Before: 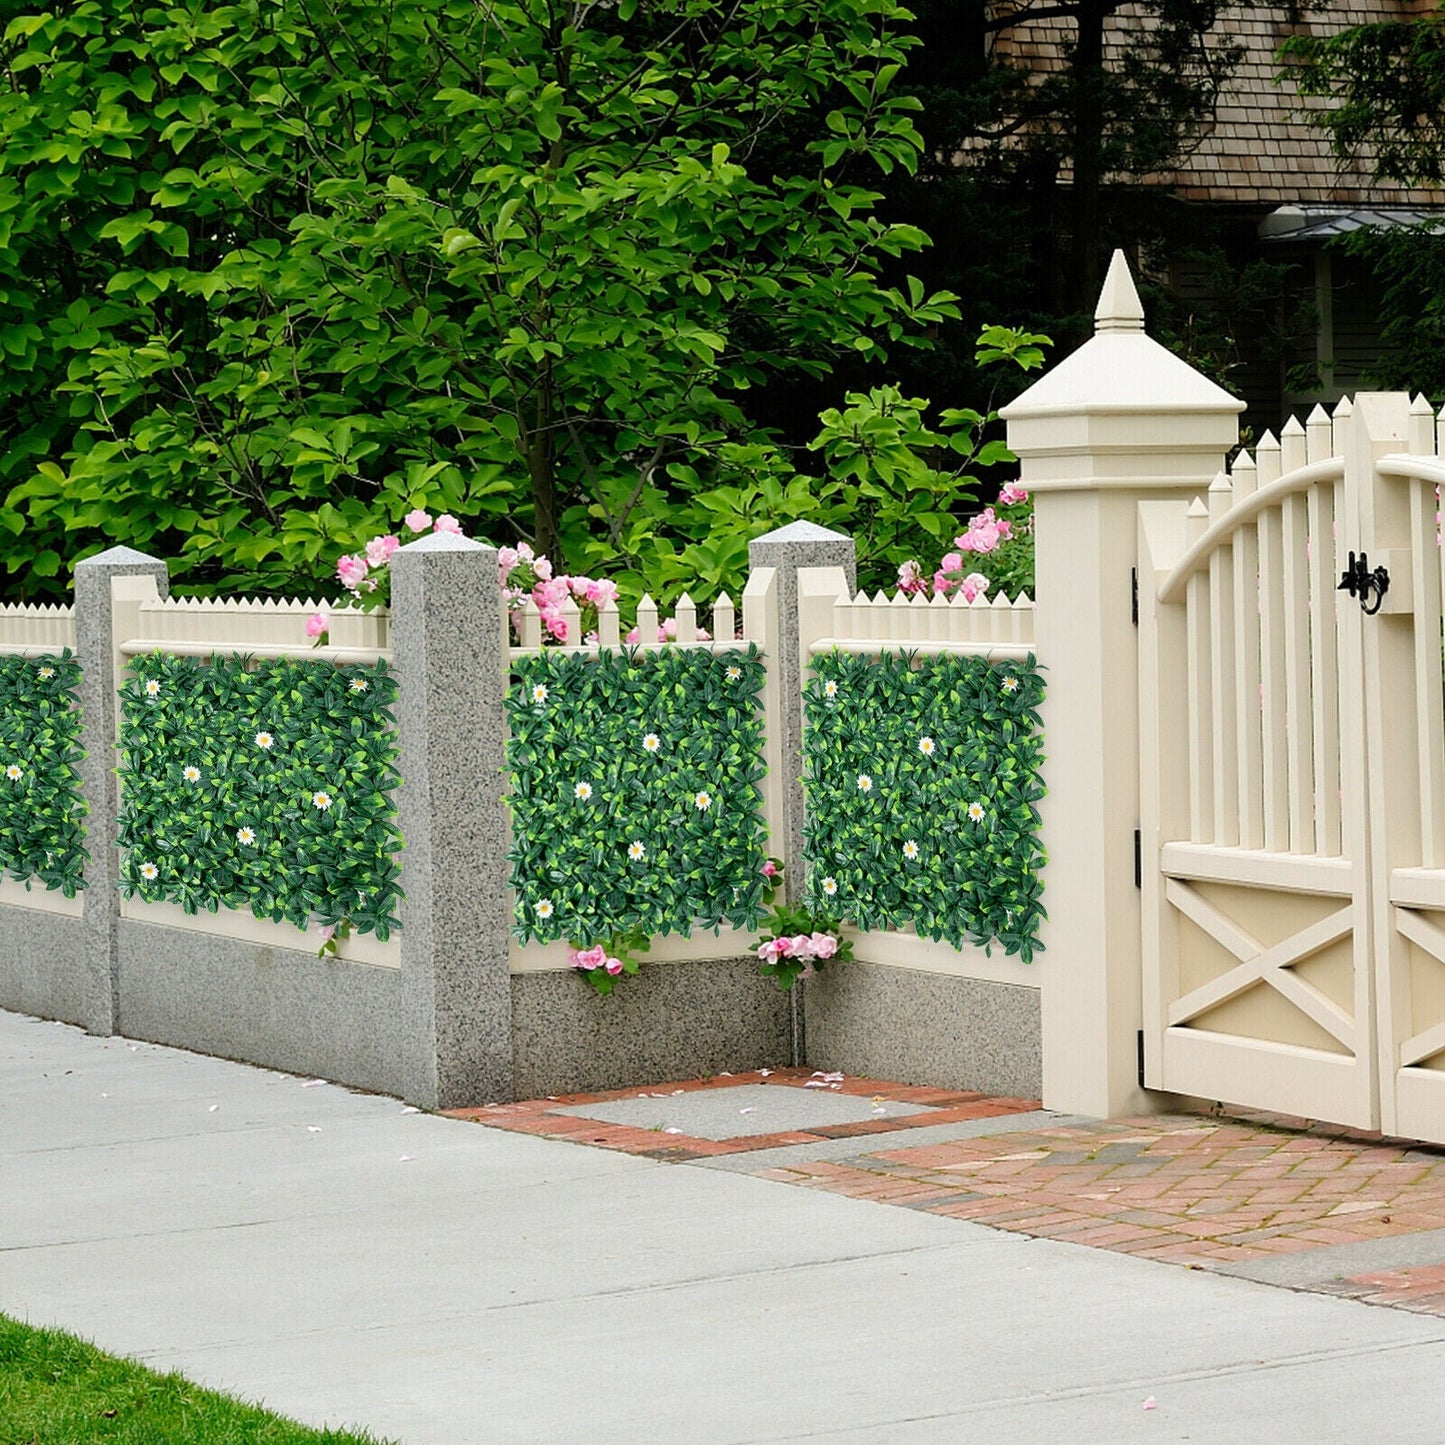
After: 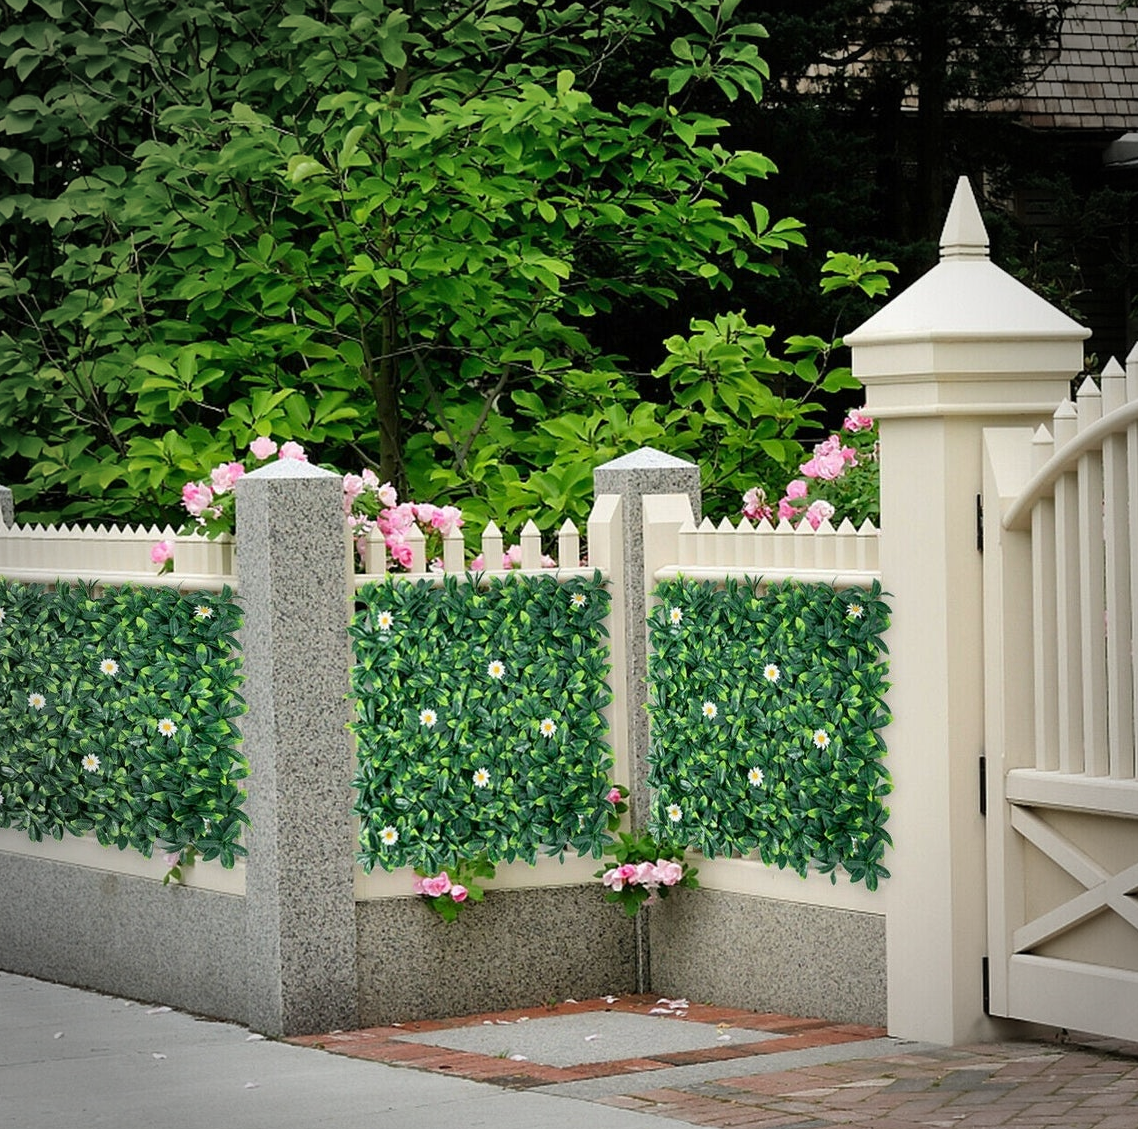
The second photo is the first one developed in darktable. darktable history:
color correction: highlights a* -0.182, highlights b* -0.124
shadows and highlights: radius 133.83, soften with gaussian
crop and rotate: left 10.77%, top 5.1%, right 10.41%, bottom 16.76%
vignetting: fall-off start 71.74%
